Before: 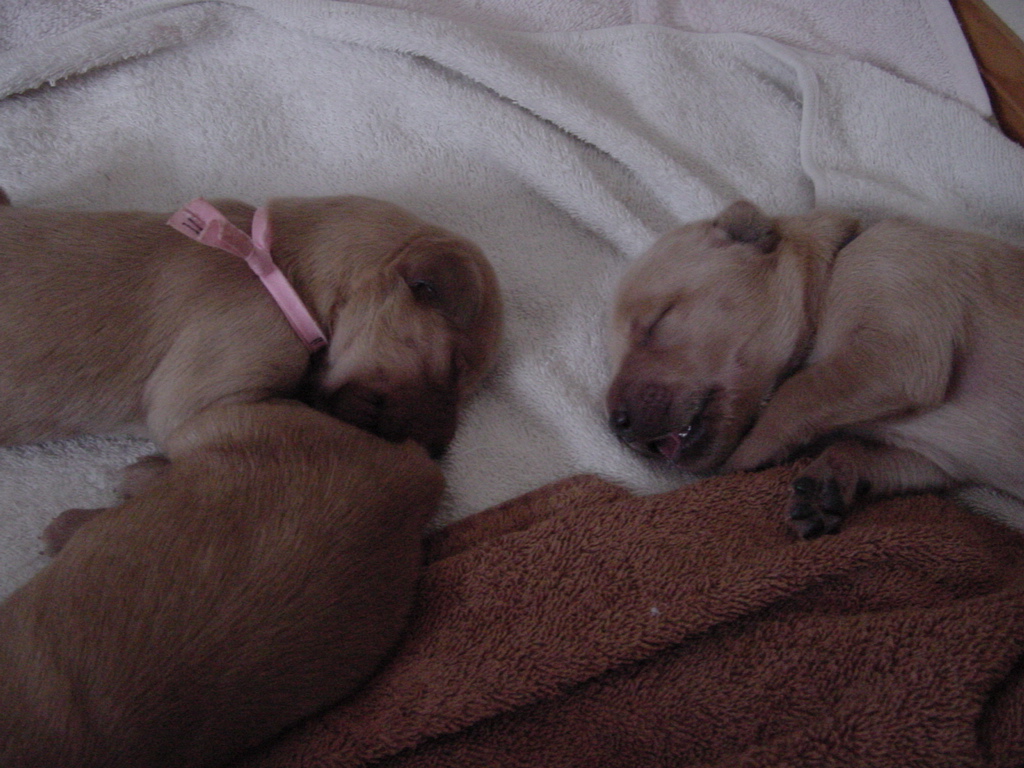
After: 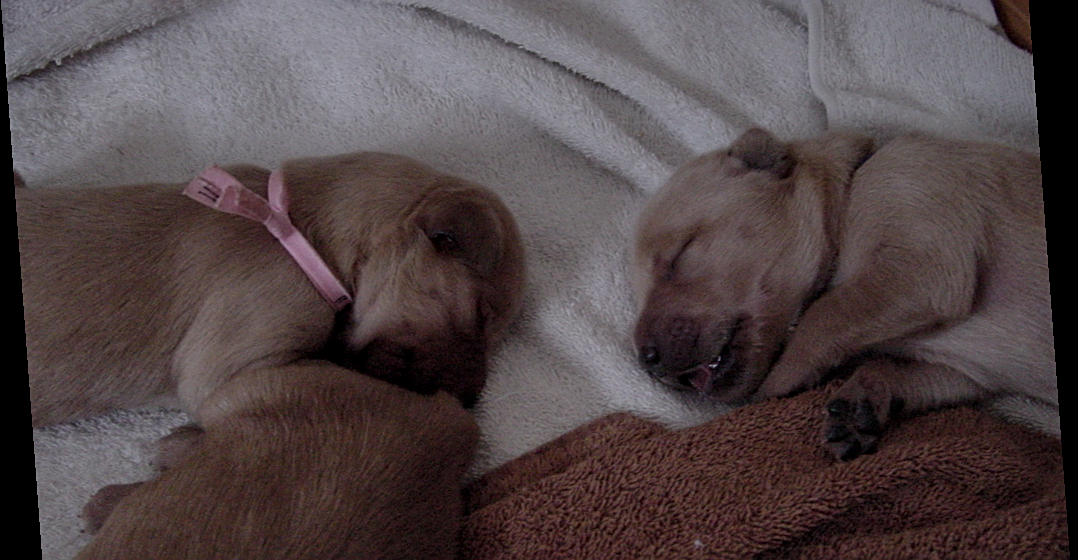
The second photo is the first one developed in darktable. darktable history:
crop: top 11.166%, bottom 22.168%
sharpen: on, module defaults
rotate and perspective: rotation -4.25°, automatic cropping off
local contrast: on, module defaults
graduated density: on, module defaults
